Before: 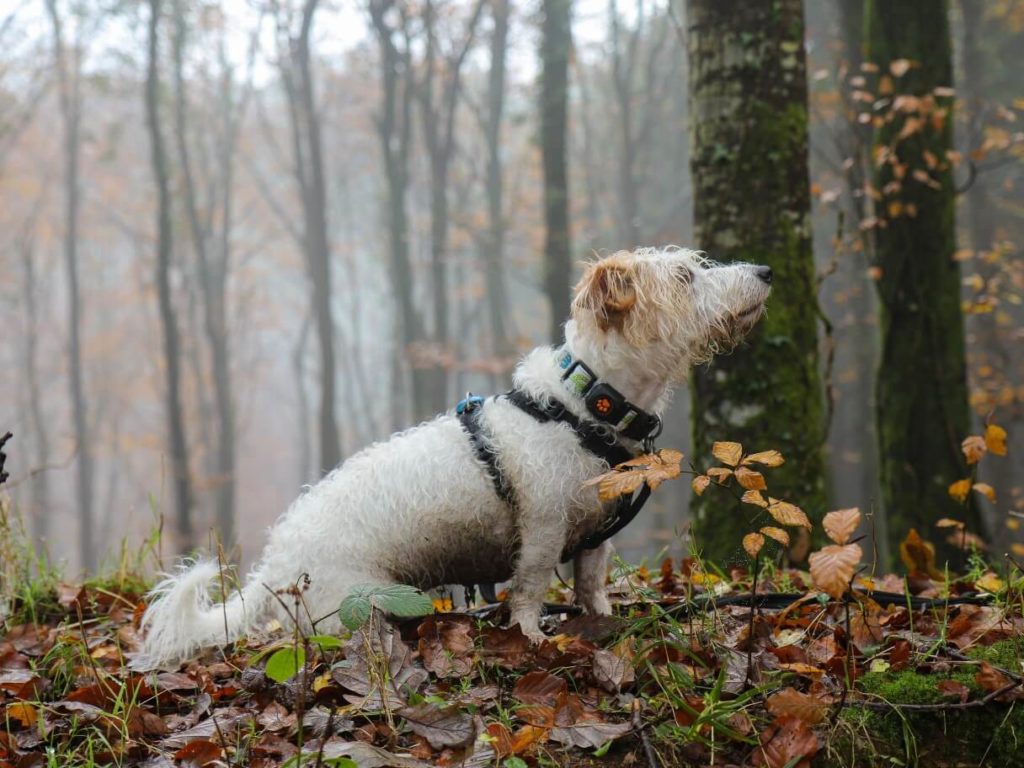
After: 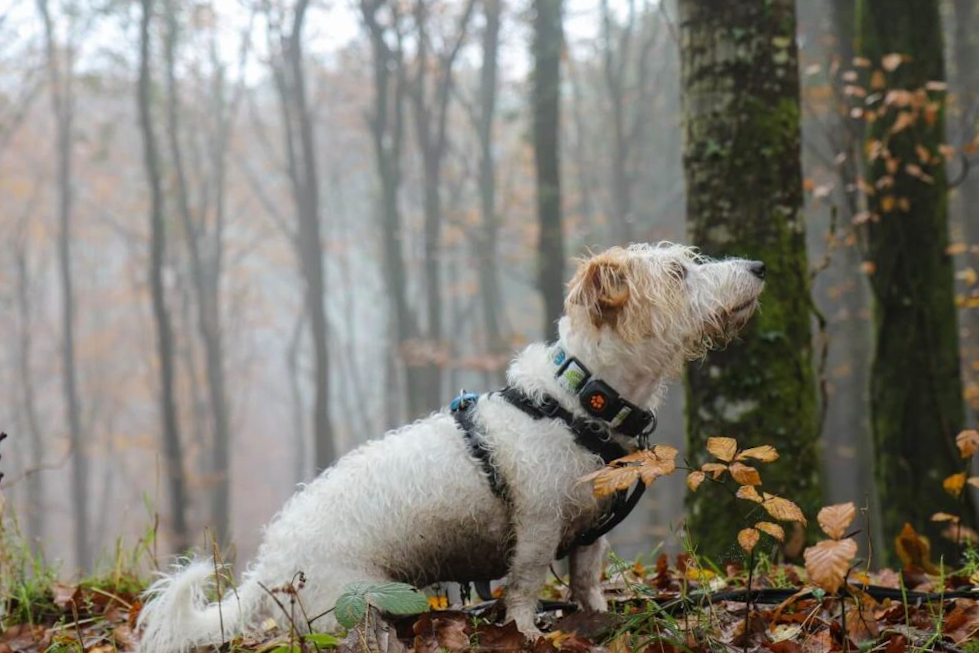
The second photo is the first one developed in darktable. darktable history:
crop and rotate: angle 0.384°, left 0.218%, right 3.246%, bottom 14.128%
